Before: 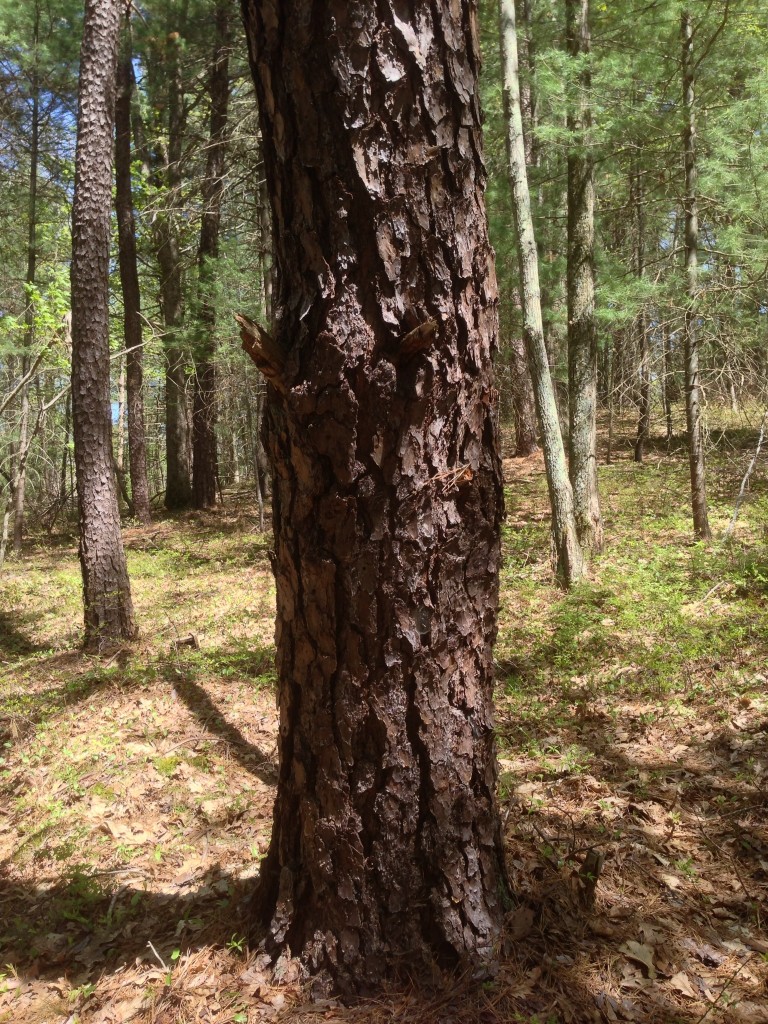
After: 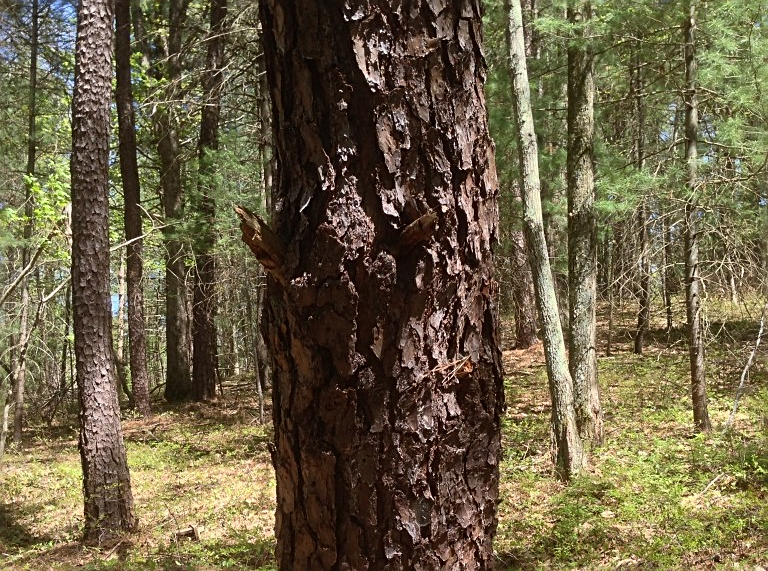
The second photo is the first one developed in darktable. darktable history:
sharpen: on, module defaults
crop and rotate: top 10.581%, bottom 33.653%
